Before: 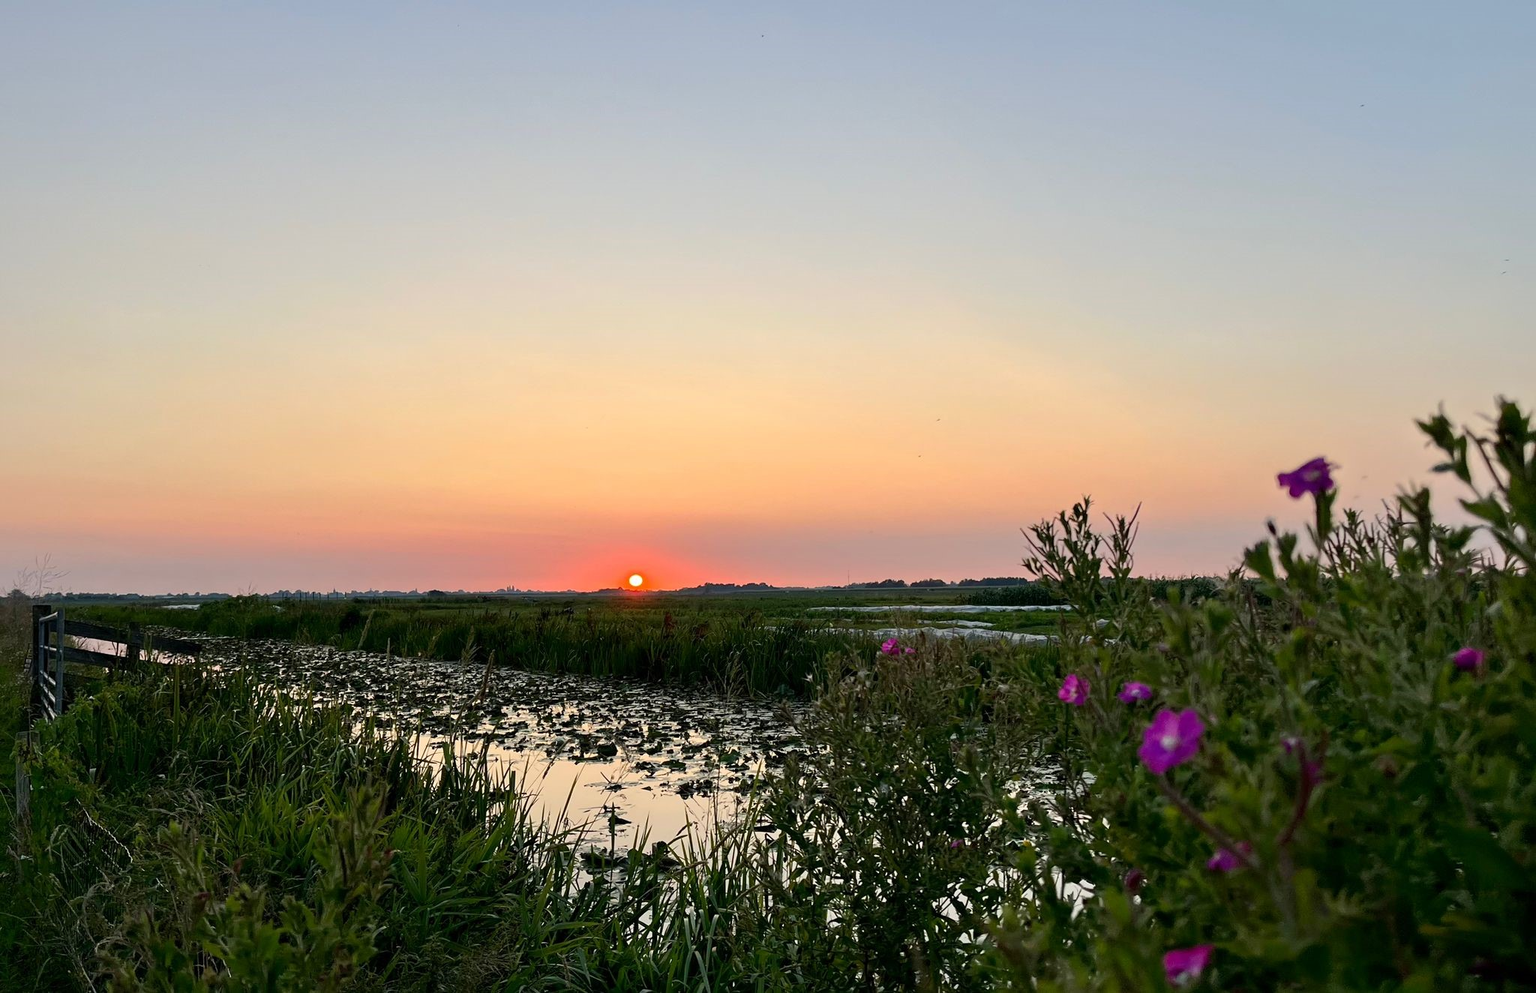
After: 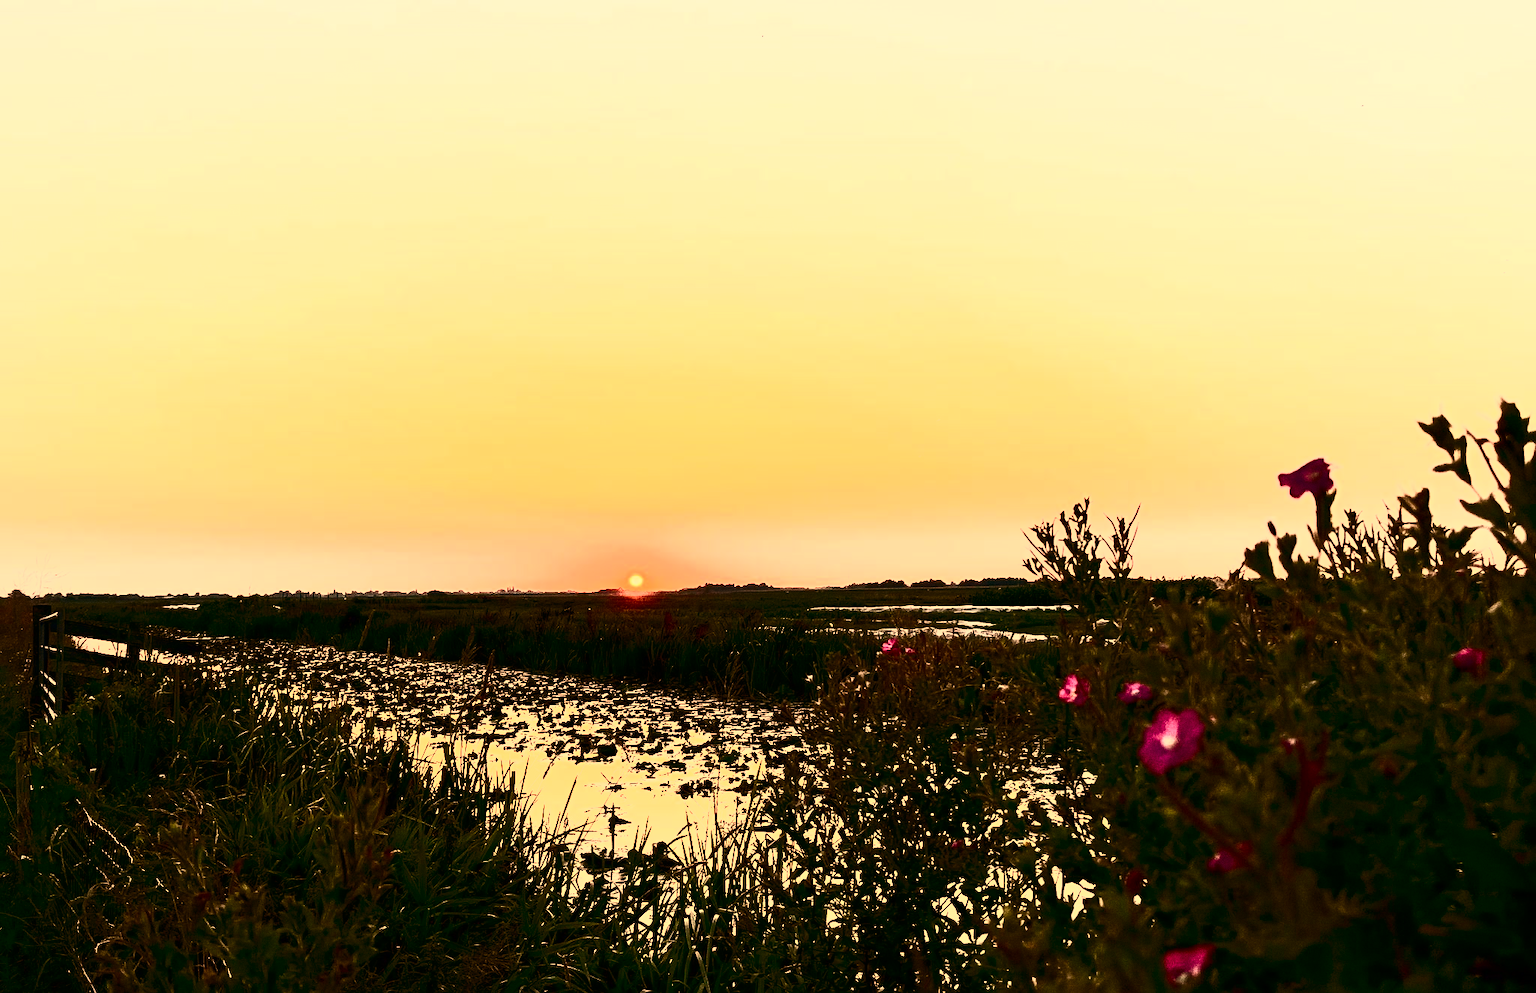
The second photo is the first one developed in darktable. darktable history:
grain: coarseness 0.09 ISO, strength 40%
white balance: red 1.467, blue 0.684
levels: levels [0, 0.48, 0.961]
contrast brightness saturation: contrast 0.93, brightness 0.2
